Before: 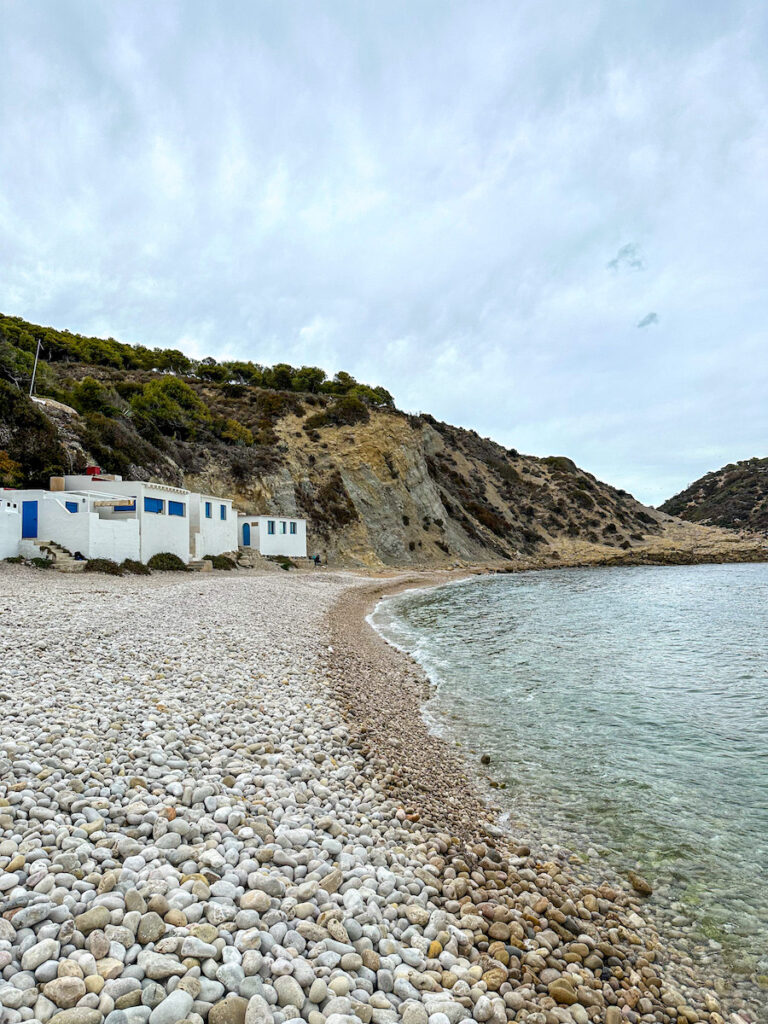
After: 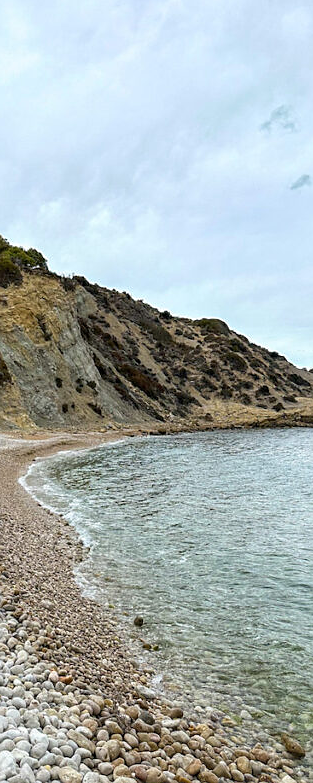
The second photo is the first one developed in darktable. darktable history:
crop: left 45.259%, top 13.525%, right 13.934%, bottom 9.956%
sharpen: radius 1.033
